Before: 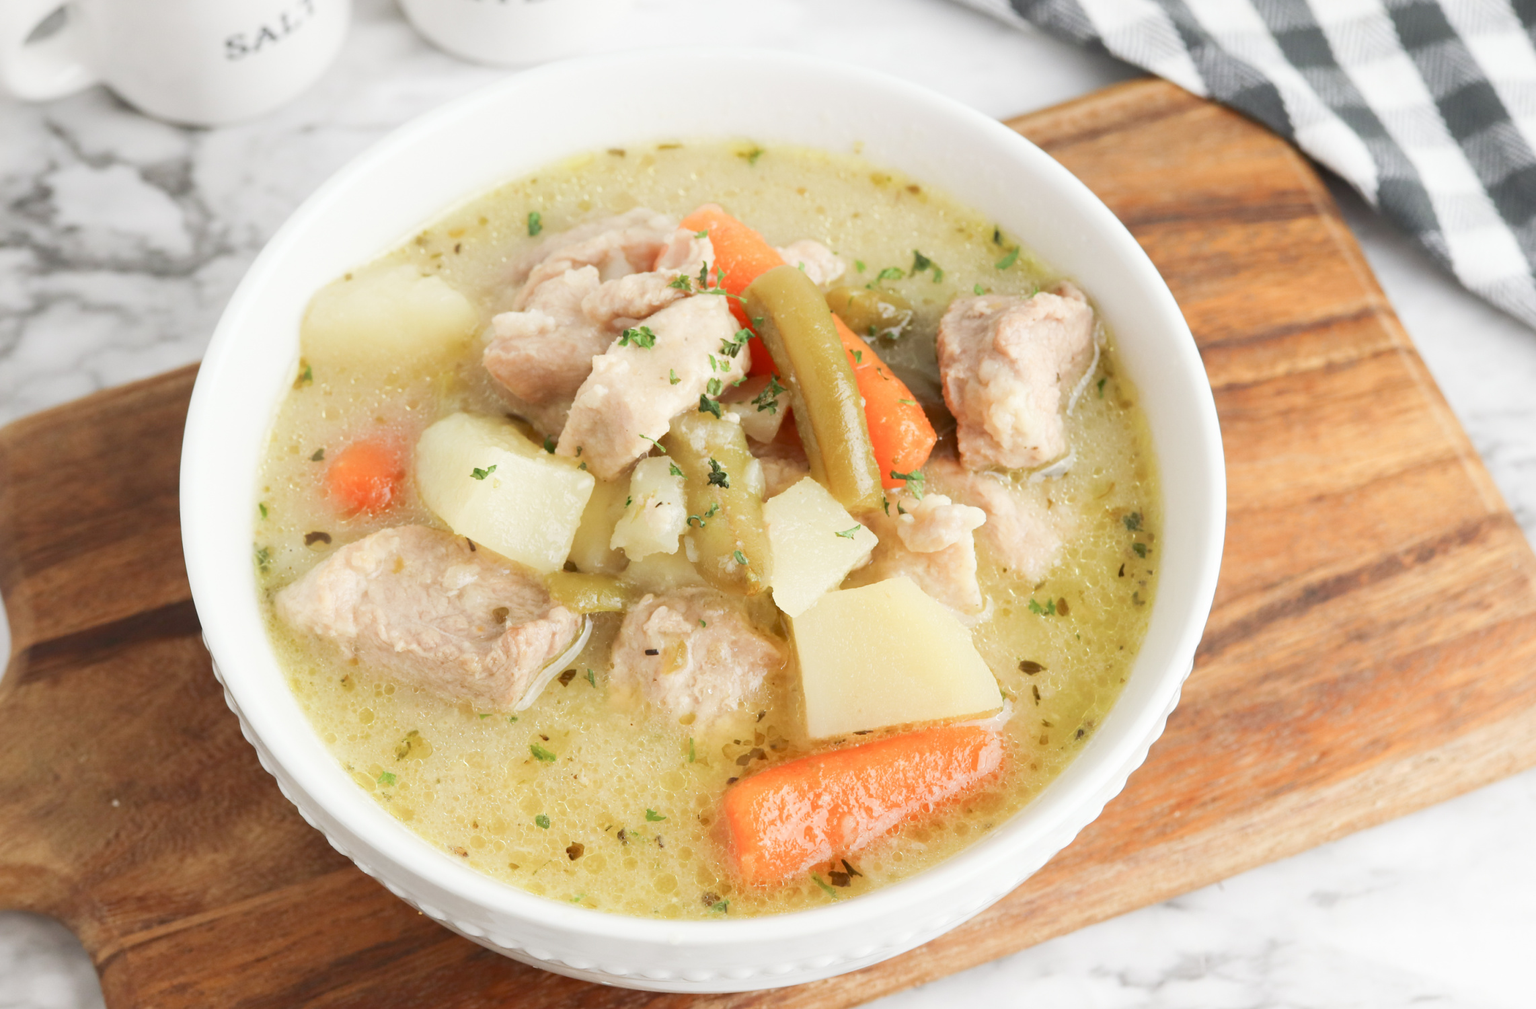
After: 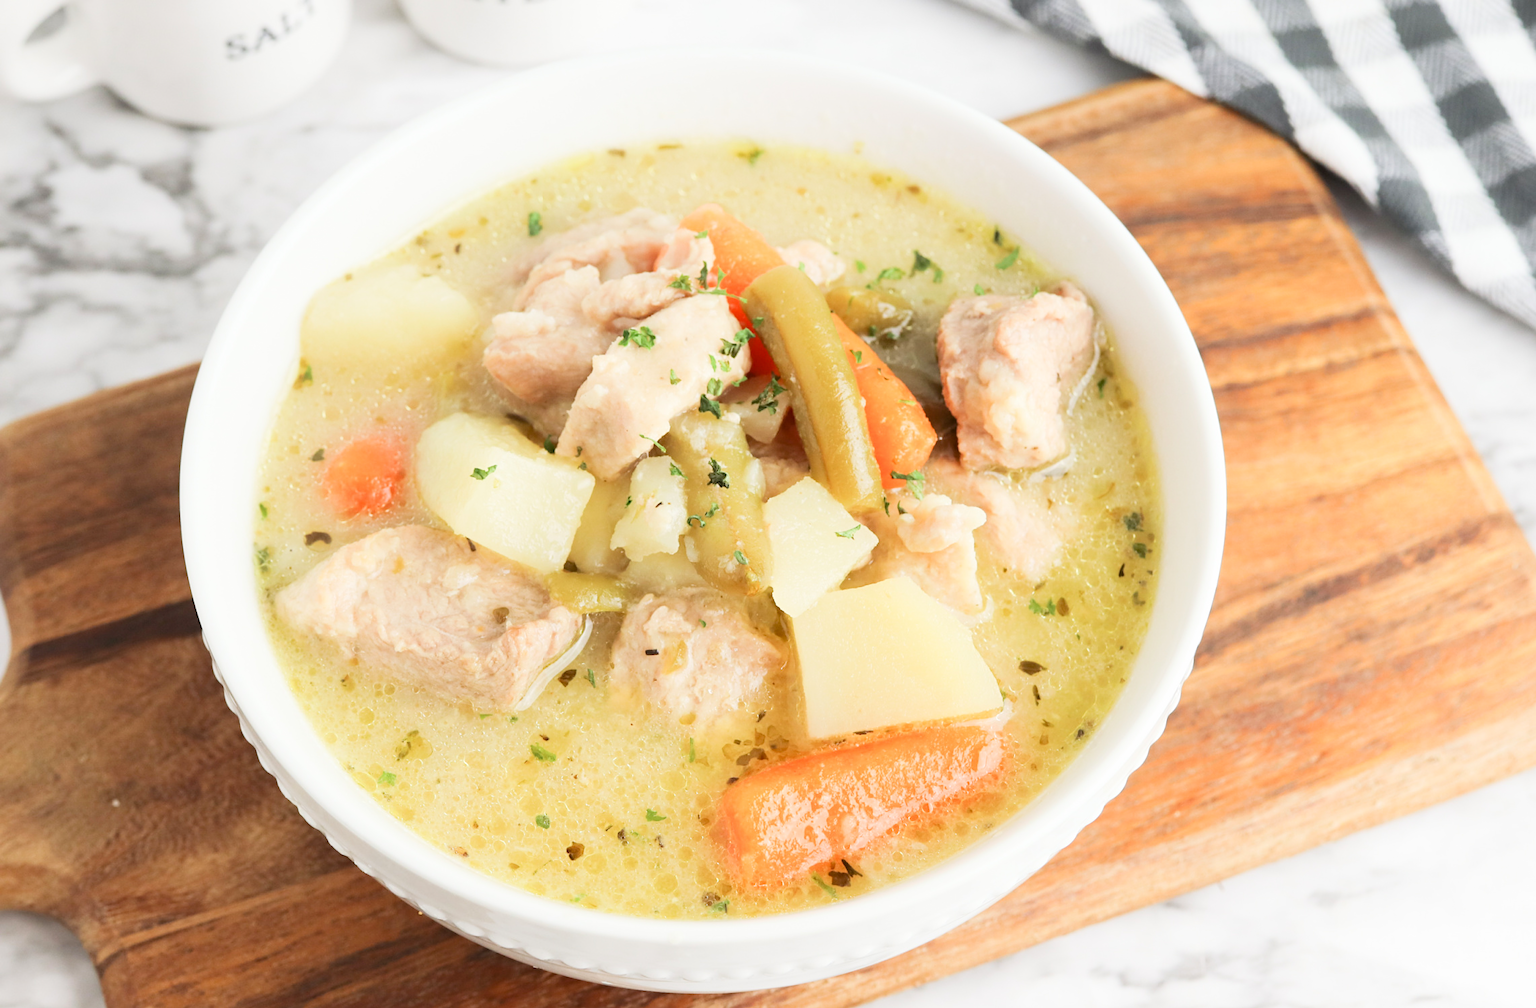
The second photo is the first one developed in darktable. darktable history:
sharpen: amount 0.2
tone curve: curves: ch0 [(0, 0) (0.004, 0.001) (0.133, 0.112) (0.325, 0.362) (0.832, 0.893) (1, 1)], color space Lab, linked channels, preserve colors none
